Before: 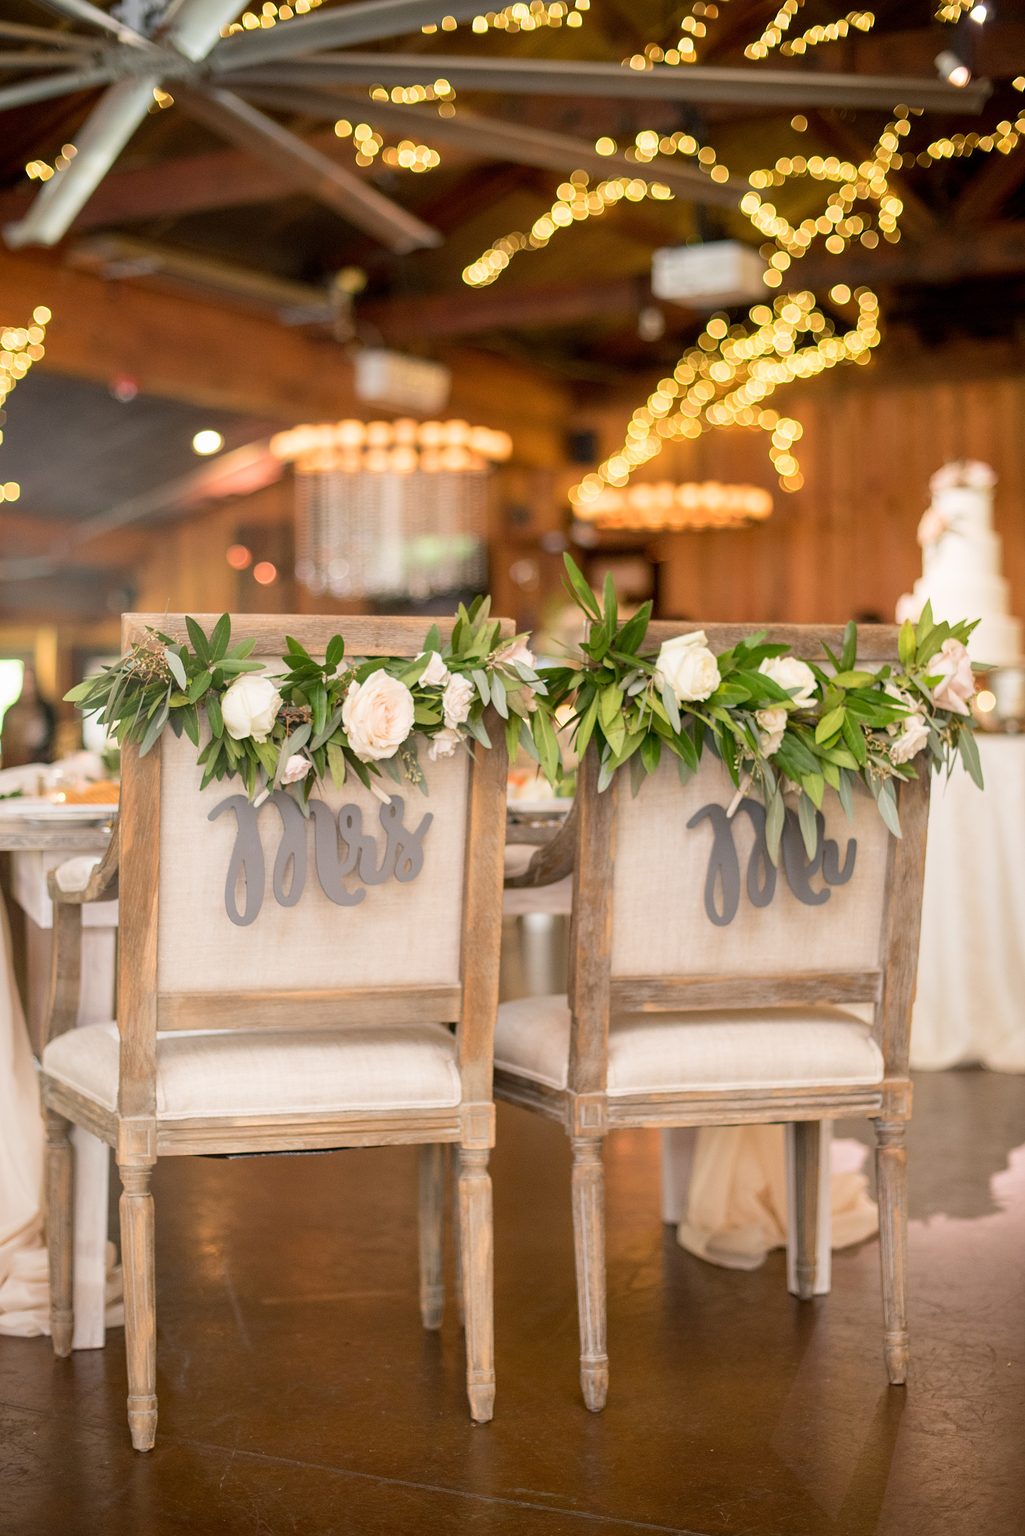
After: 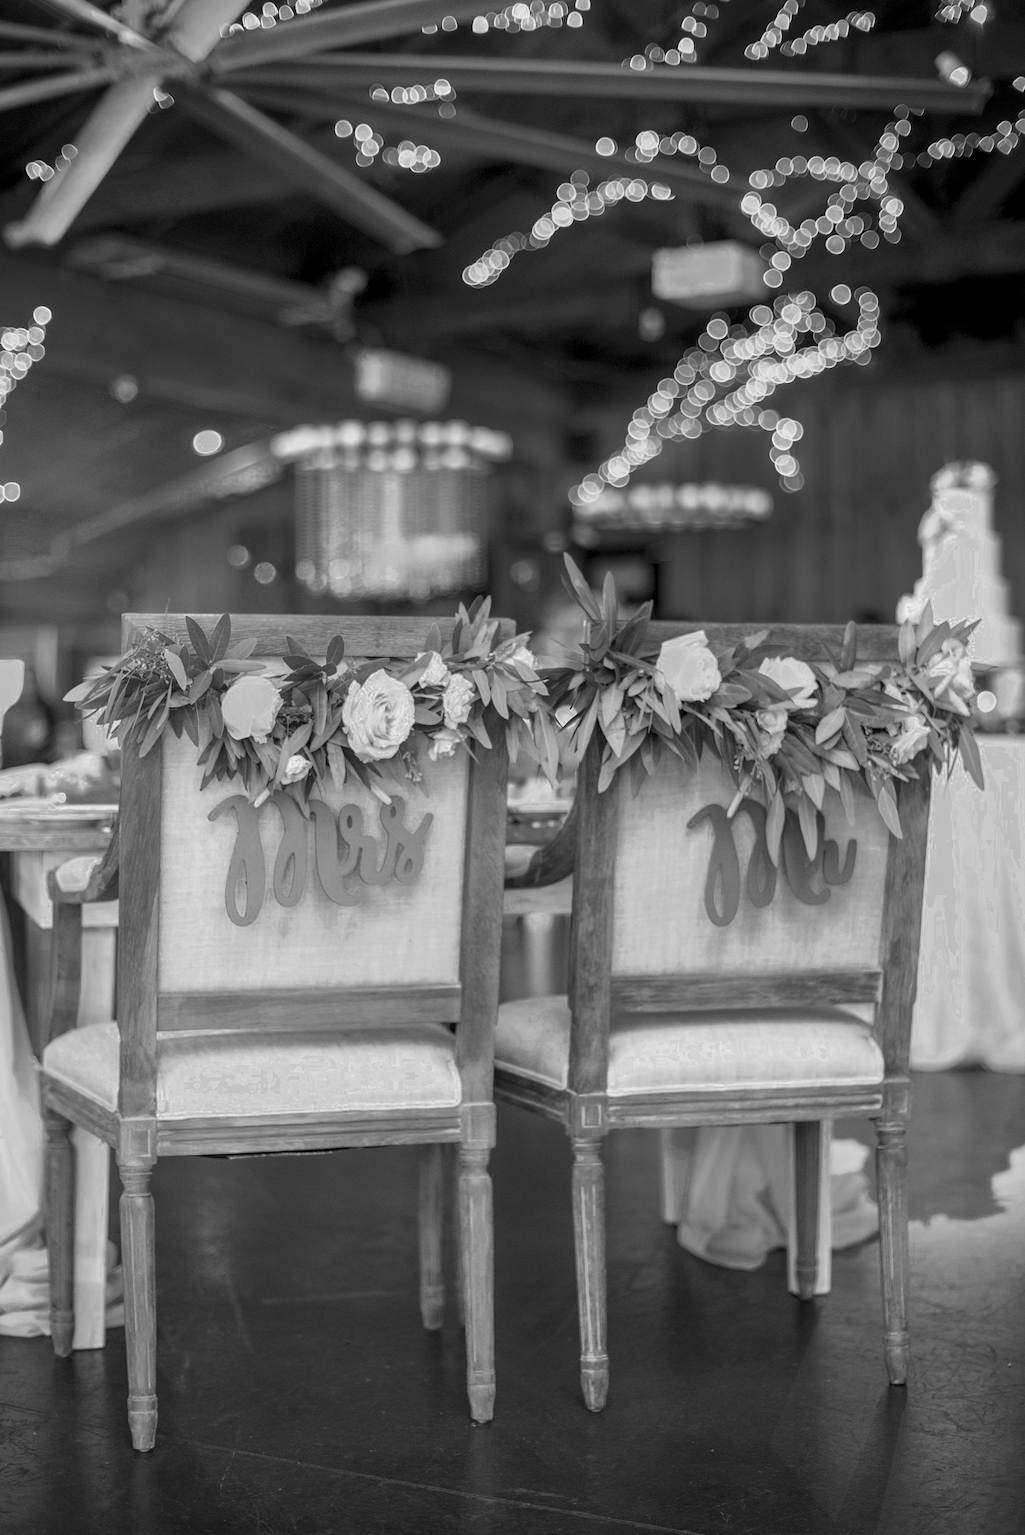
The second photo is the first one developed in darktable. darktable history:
color zones: curves: ch0 [(0.002, 0.589) (0.107, 0.484) (0.146, 0.249) (0.217, 0.352) (0.309, 0.525) (0.39, 0.404) (0.455, 0.169) (0.597, 0.055) (0.724, 0.212) (0.775, 0.691) (0.869, 0.571) (1, 0.587)]; ch1 [(0, 0) (0.143, 0) (0.286, 0) (0.429, 0) (0.571, 0) (0.714, 0) (0.857, 0)]
white balance: red 0.924, blue 1.095
local contrast: on, module defaults
monochrome: a 26.22, b 42.67, size 0.8
